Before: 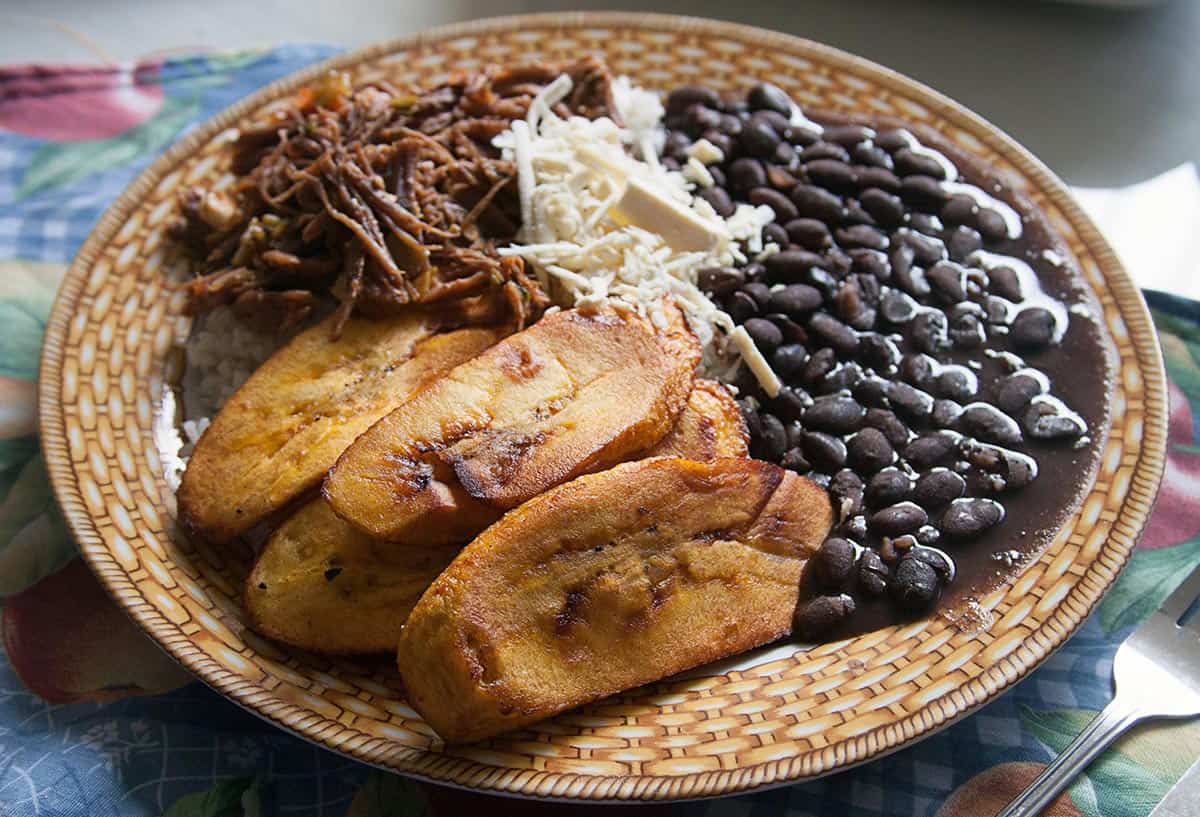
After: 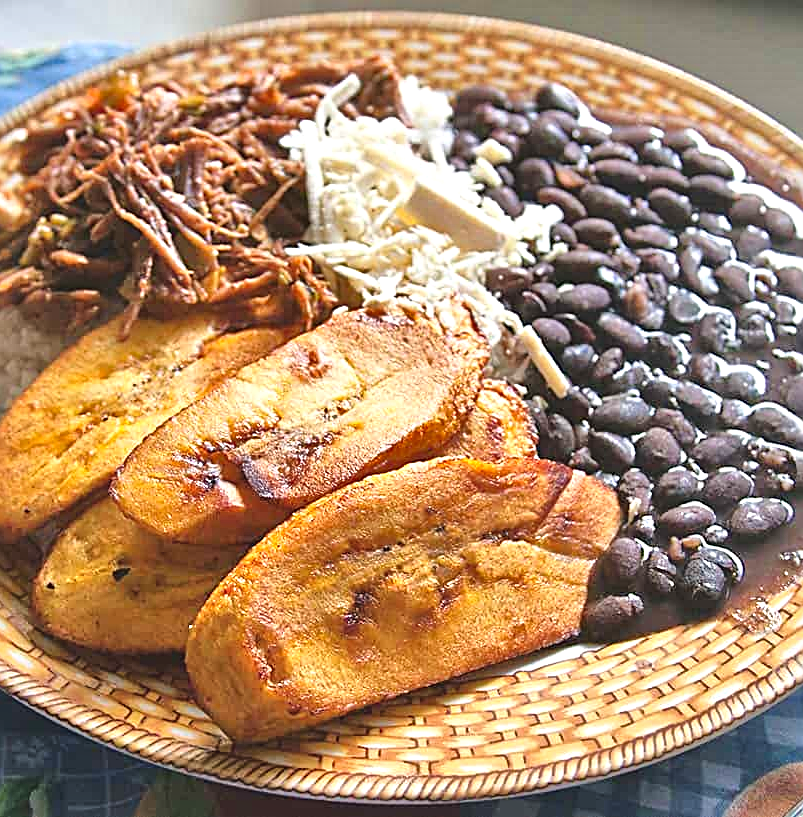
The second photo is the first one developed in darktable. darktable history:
crop and rotate: left 17.689%, right 15.377%
tone equalizer: -8 EV 1.99 EV, -7 EV 1.97 EV, -6 EV 1.99 EV, -5 EV 1.97 EV, -4 EV 2 EV, -3 EV 1.5 EV, -2 EV 0.984 EV, -1 EV 0.507 EV, mask exposure compensation -0.513 EV
shadows and highlights: soften with gaussian
exposure: black level correction -0.003, exposure 0.037 EV, compensate highlight preservation false
contrast brightness saturation: contrast 0.102, brightness 0.027, saturation 0.094
sharpen: radius 2.621, amount 0.692
